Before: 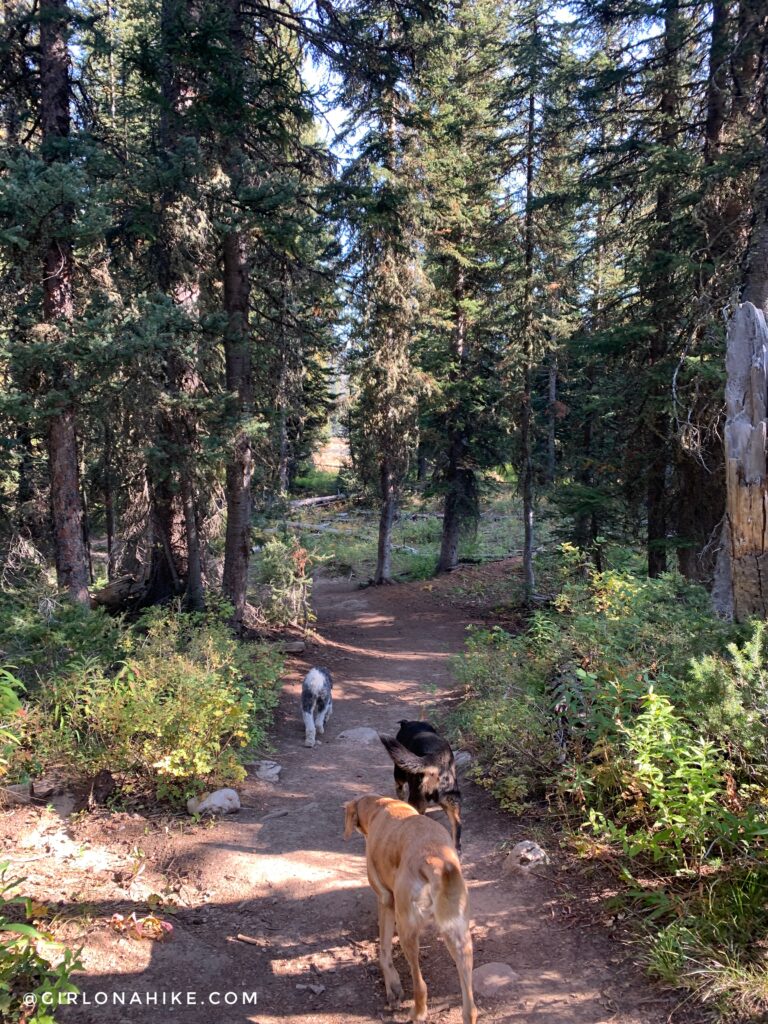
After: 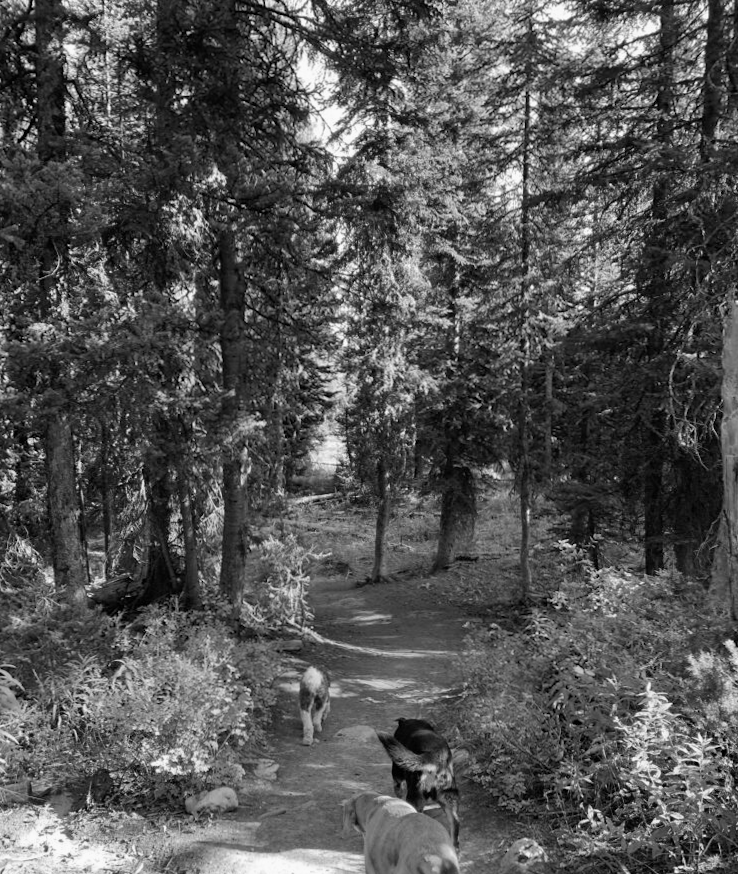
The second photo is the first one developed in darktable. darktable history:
crop and rotate: angle 0.2°, left 0.275%, right 3.127%, bottom 14.18%
color calibration: output gray [0.267, 0.423, 0.267, 0], illuminant same as pipeline (D50), adaptation none (bypass)
